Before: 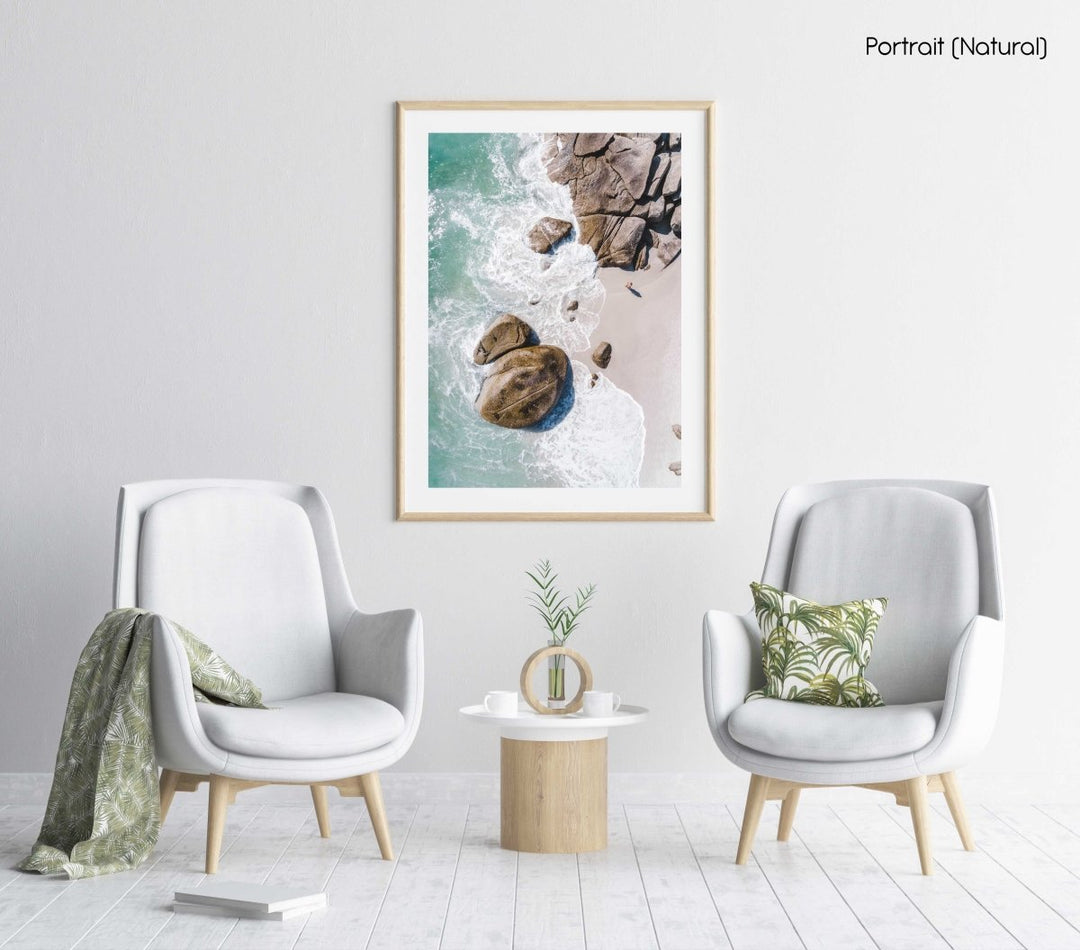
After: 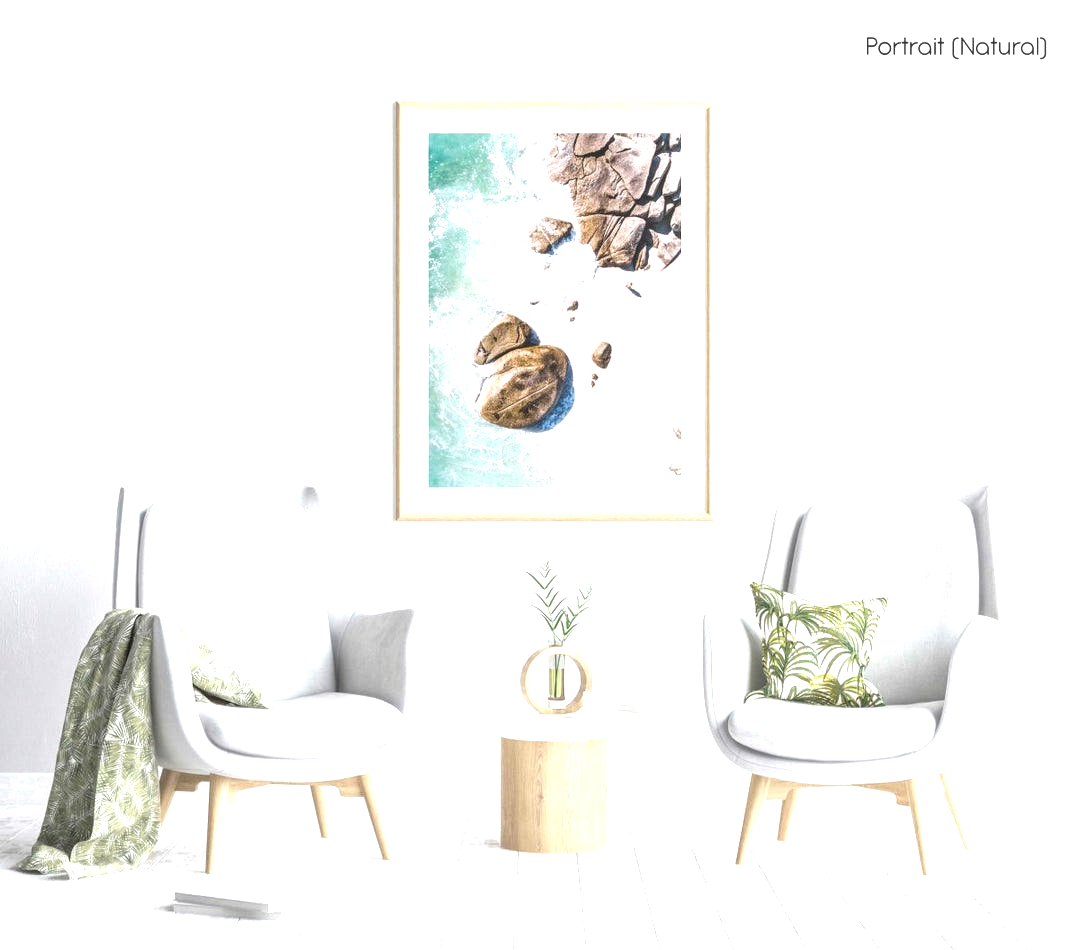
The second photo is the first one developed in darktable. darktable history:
exposure: black level correction -0.002, exposure 1.115 EV, compensate highlight preservation false
local contrast: on, module defaults
